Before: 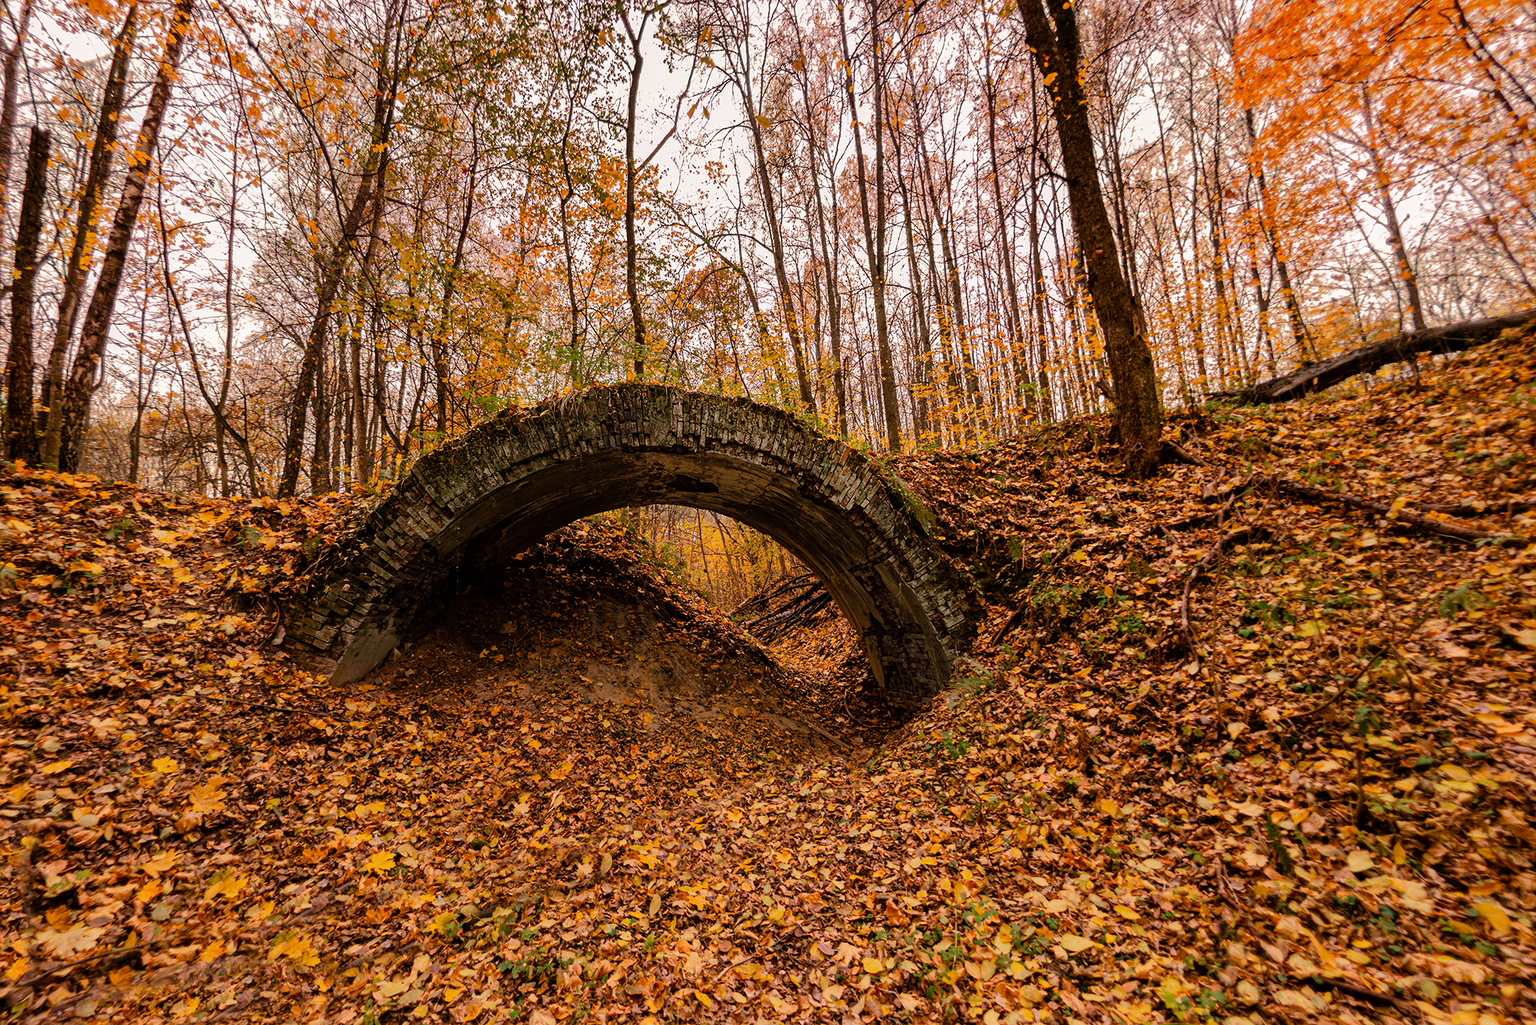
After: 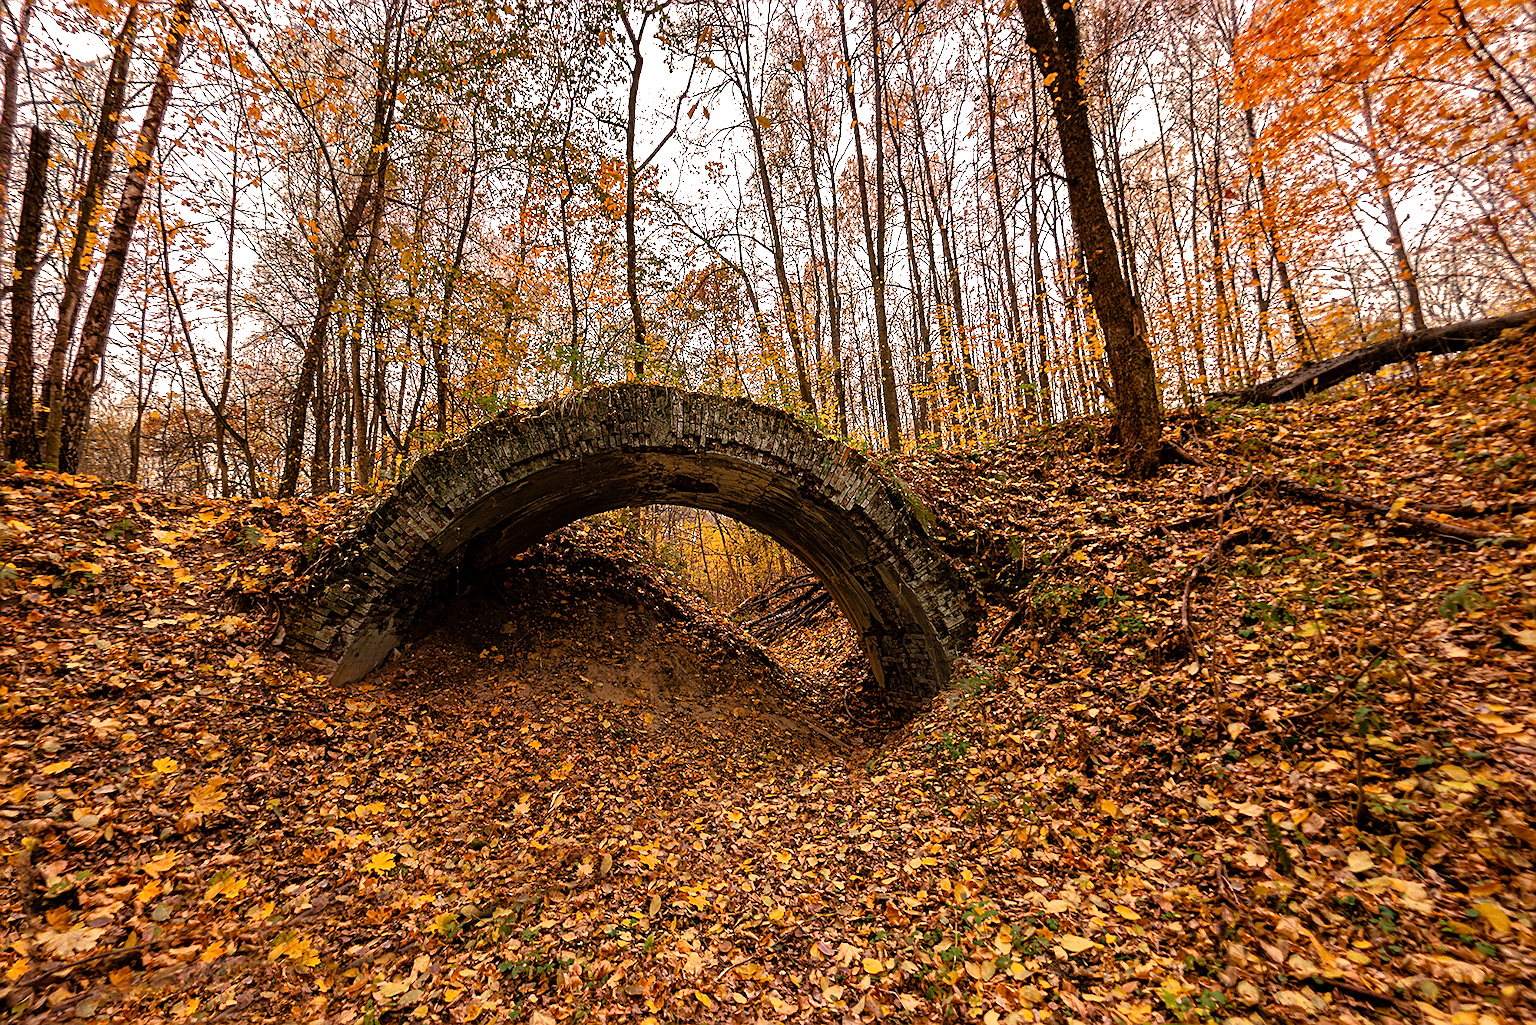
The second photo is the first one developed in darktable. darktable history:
sharpen: on, module defaults
tone equalizer: -8 EV 0.001 EV, -7 EV -0.002 EV, -6 EV 0.004 EV, -5 EV -0.026 EV, -4 EV -0.126 EV, -3 EV -0.185 EV, -2 EV 0.244 EV, -1 EV 0.71 EV, +0 EV 0.485 EV, edges refinement/feathering 500, mask exposure compensation -1.57 EV, preserve details no
